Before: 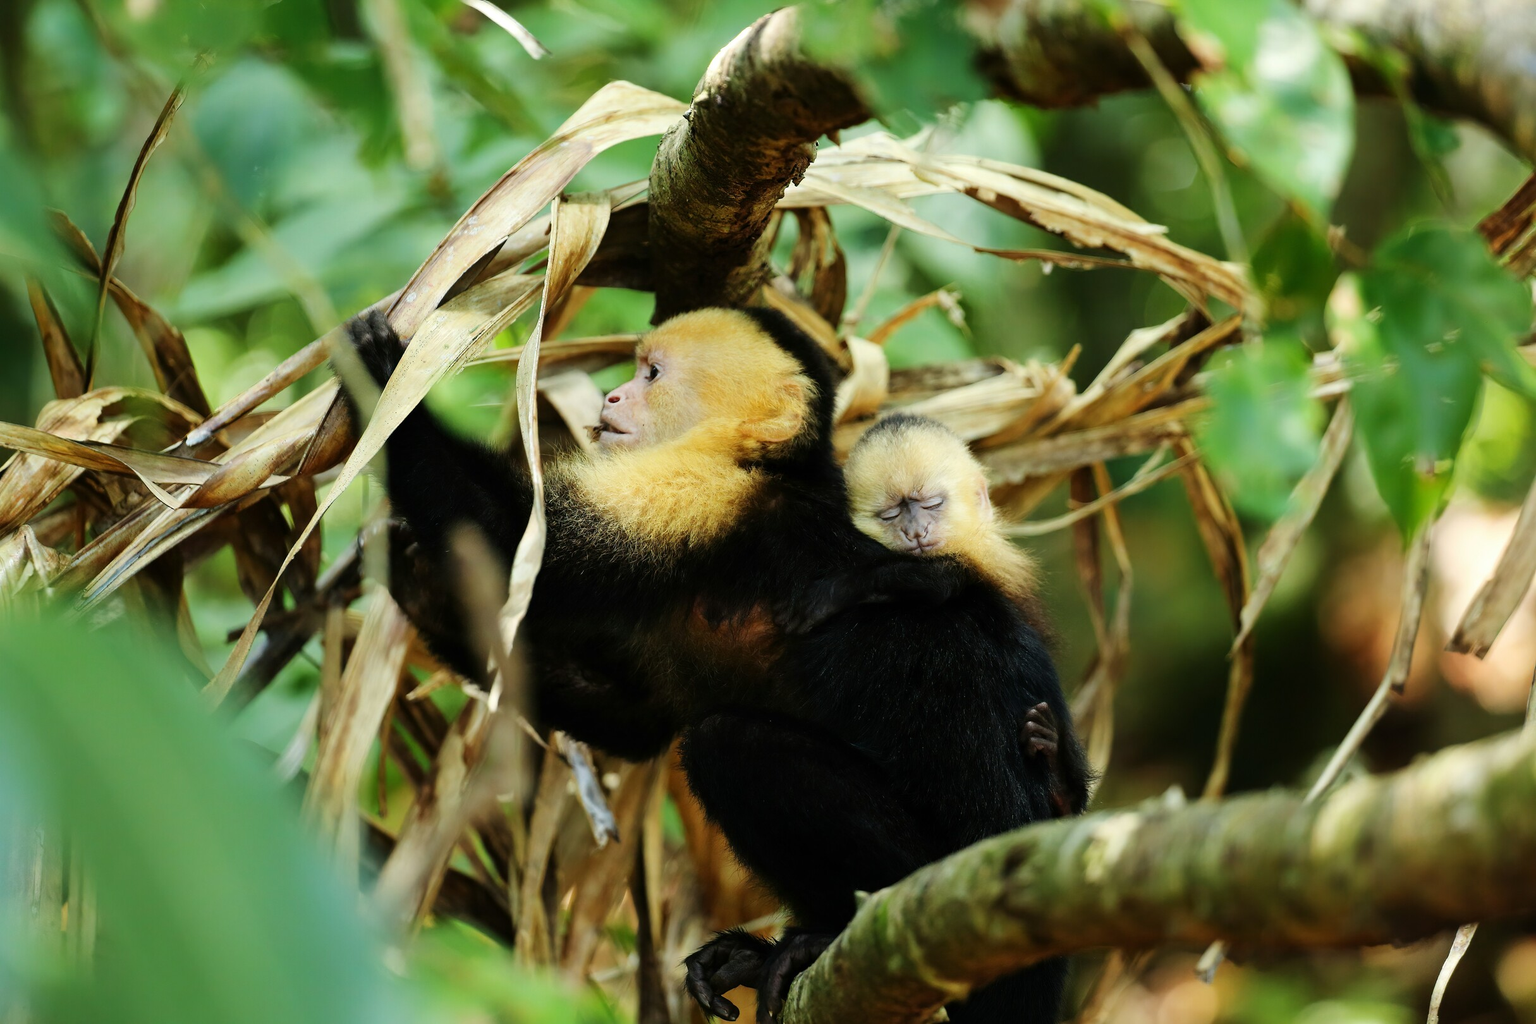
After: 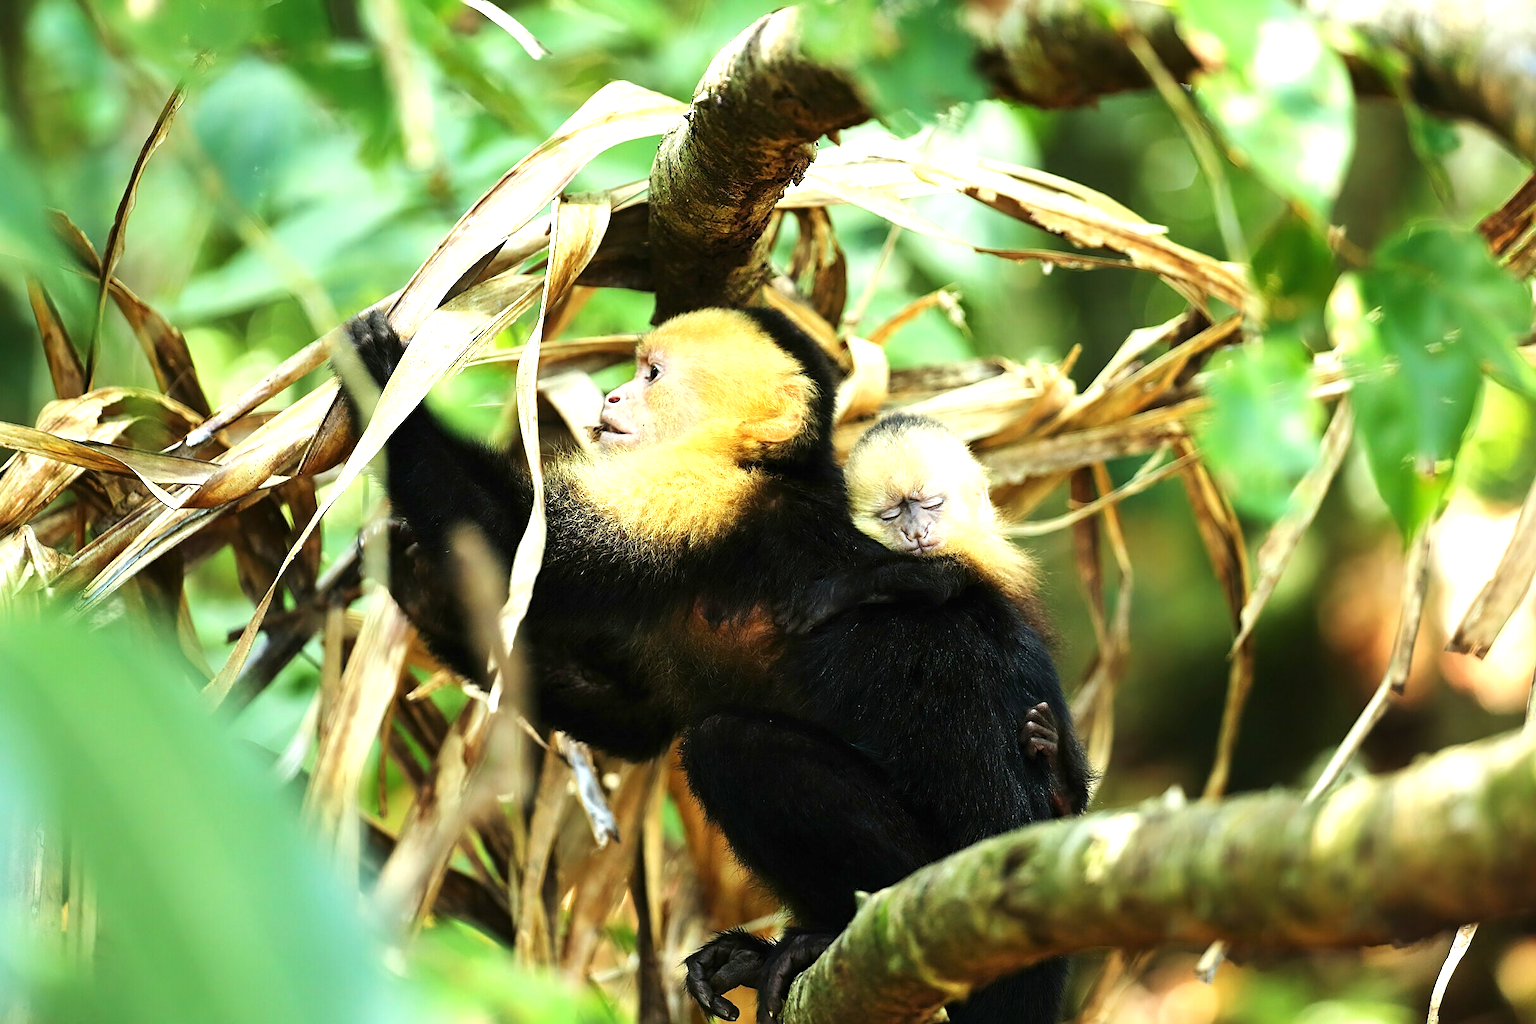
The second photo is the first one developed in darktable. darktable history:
exposure: black level correction 0, exposure 1 EV, compensate exposure bias true, compensate highlight preservation false
sharpen: on, module defaults
rotate and perspective: automatic cropping original format, crop left 0, crop top 0
